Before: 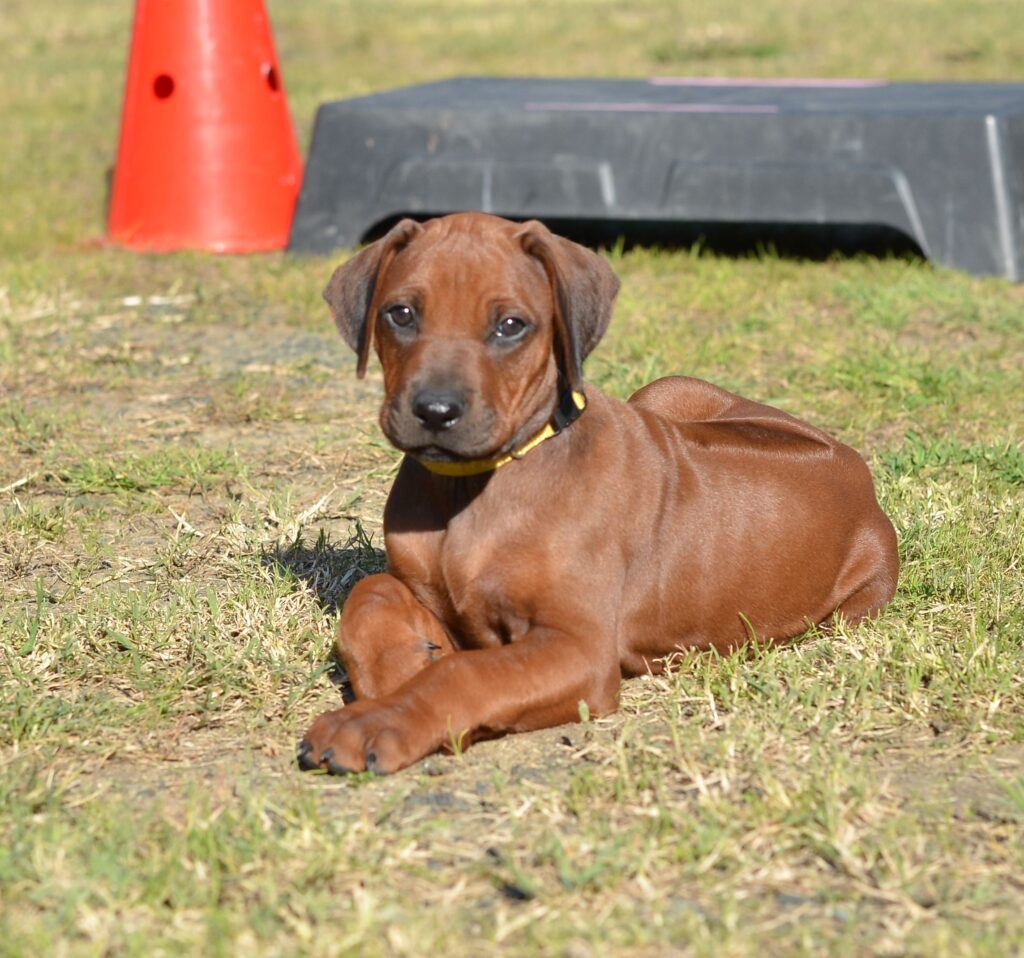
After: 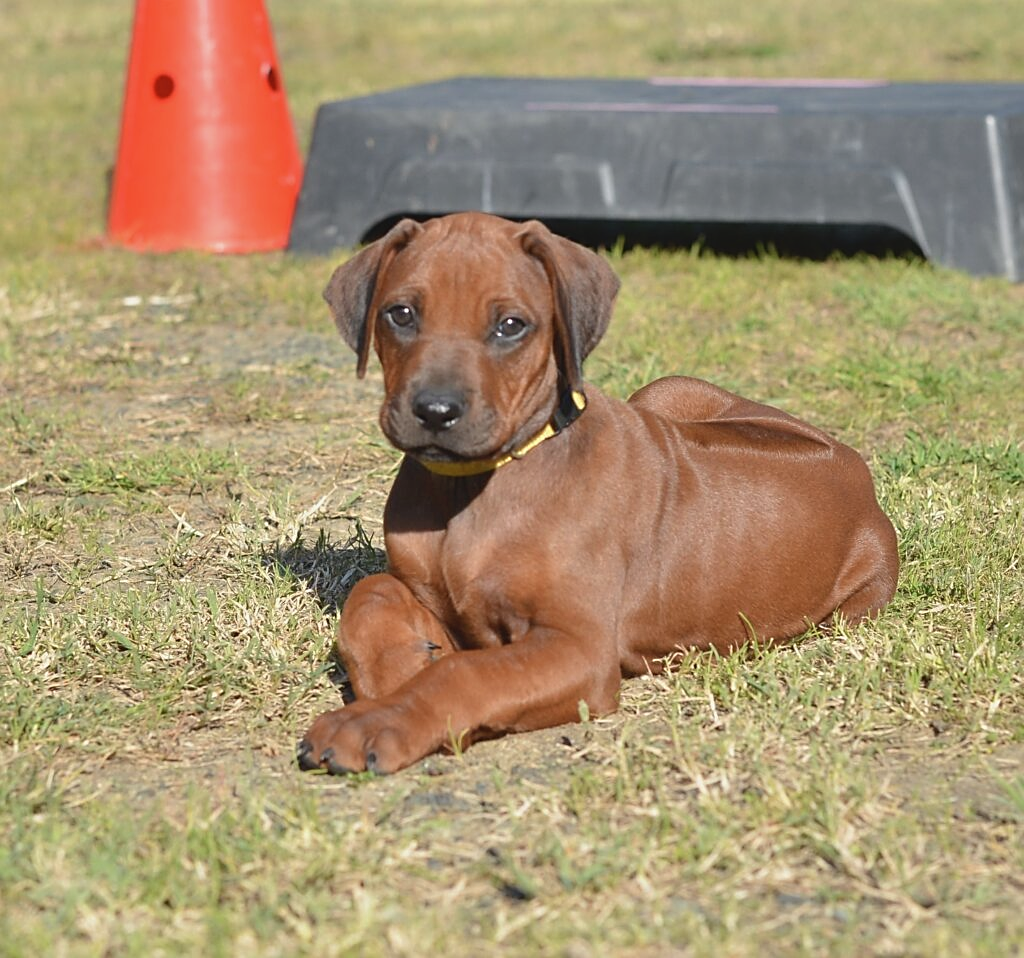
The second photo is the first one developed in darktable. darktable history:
contrast brightness saturation: contrast -0.1, saturation -0.1
sharpen: on, module defaults
